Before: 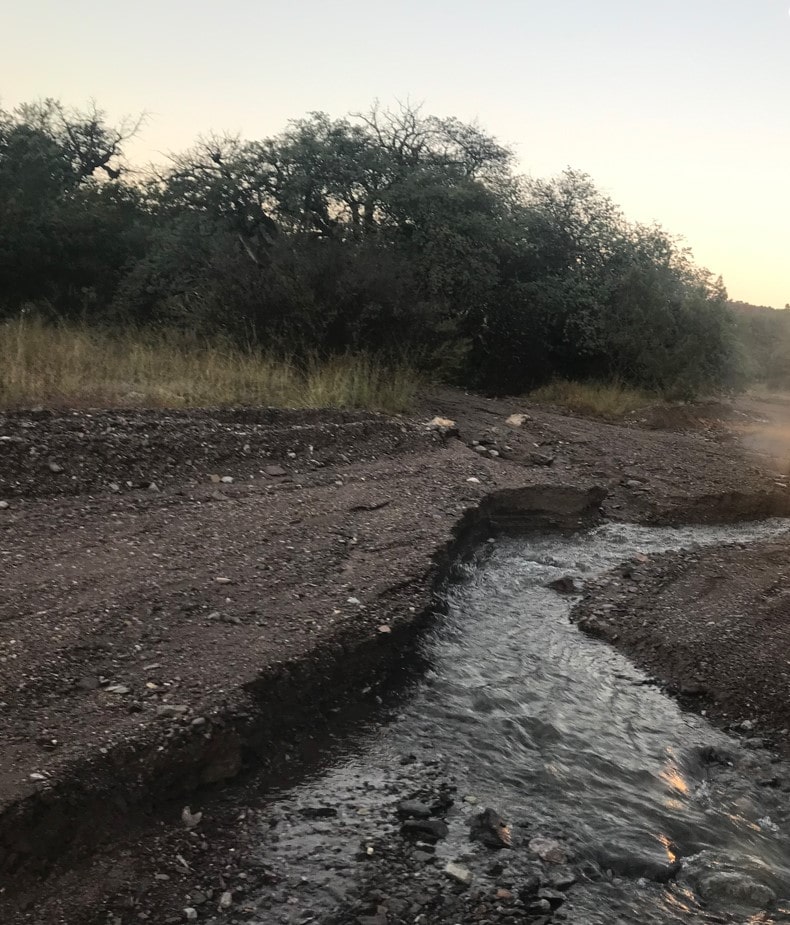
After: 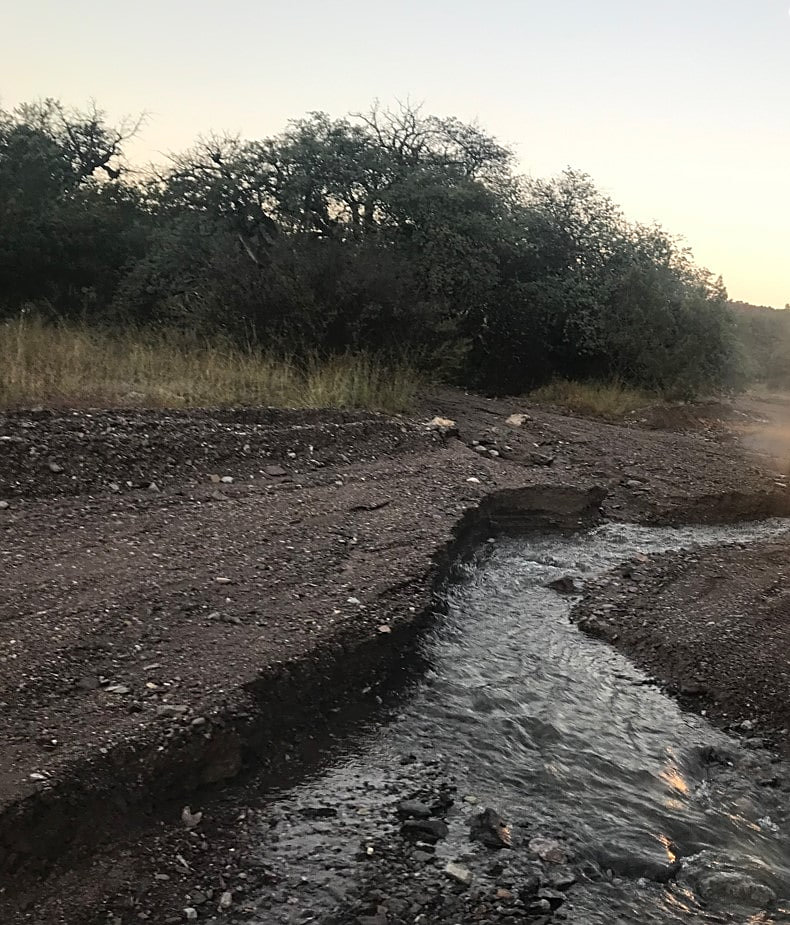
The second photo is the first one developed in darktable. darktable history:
sharpen: on, module defaults
tone curve: curves: ch0 [(0, 0) (0.003, 0.003) (0.011, 0.011) (0.025, 0.025) (0.044, 0.045) (0.069, 0.07) (0.1, 0.1) (0.136, 0.137) (0.177, 0.179) (0.224, 0.226) (0.277, 0.279) (0.335, 0.338) (0.399, 0.402) (0.468, 0.472) (0.543, 0.547) (0.623, 0.628) (0.709, 0.715) (0.801, 0.807) (0.898, 0.902) (1, 1)], preserve colors none
